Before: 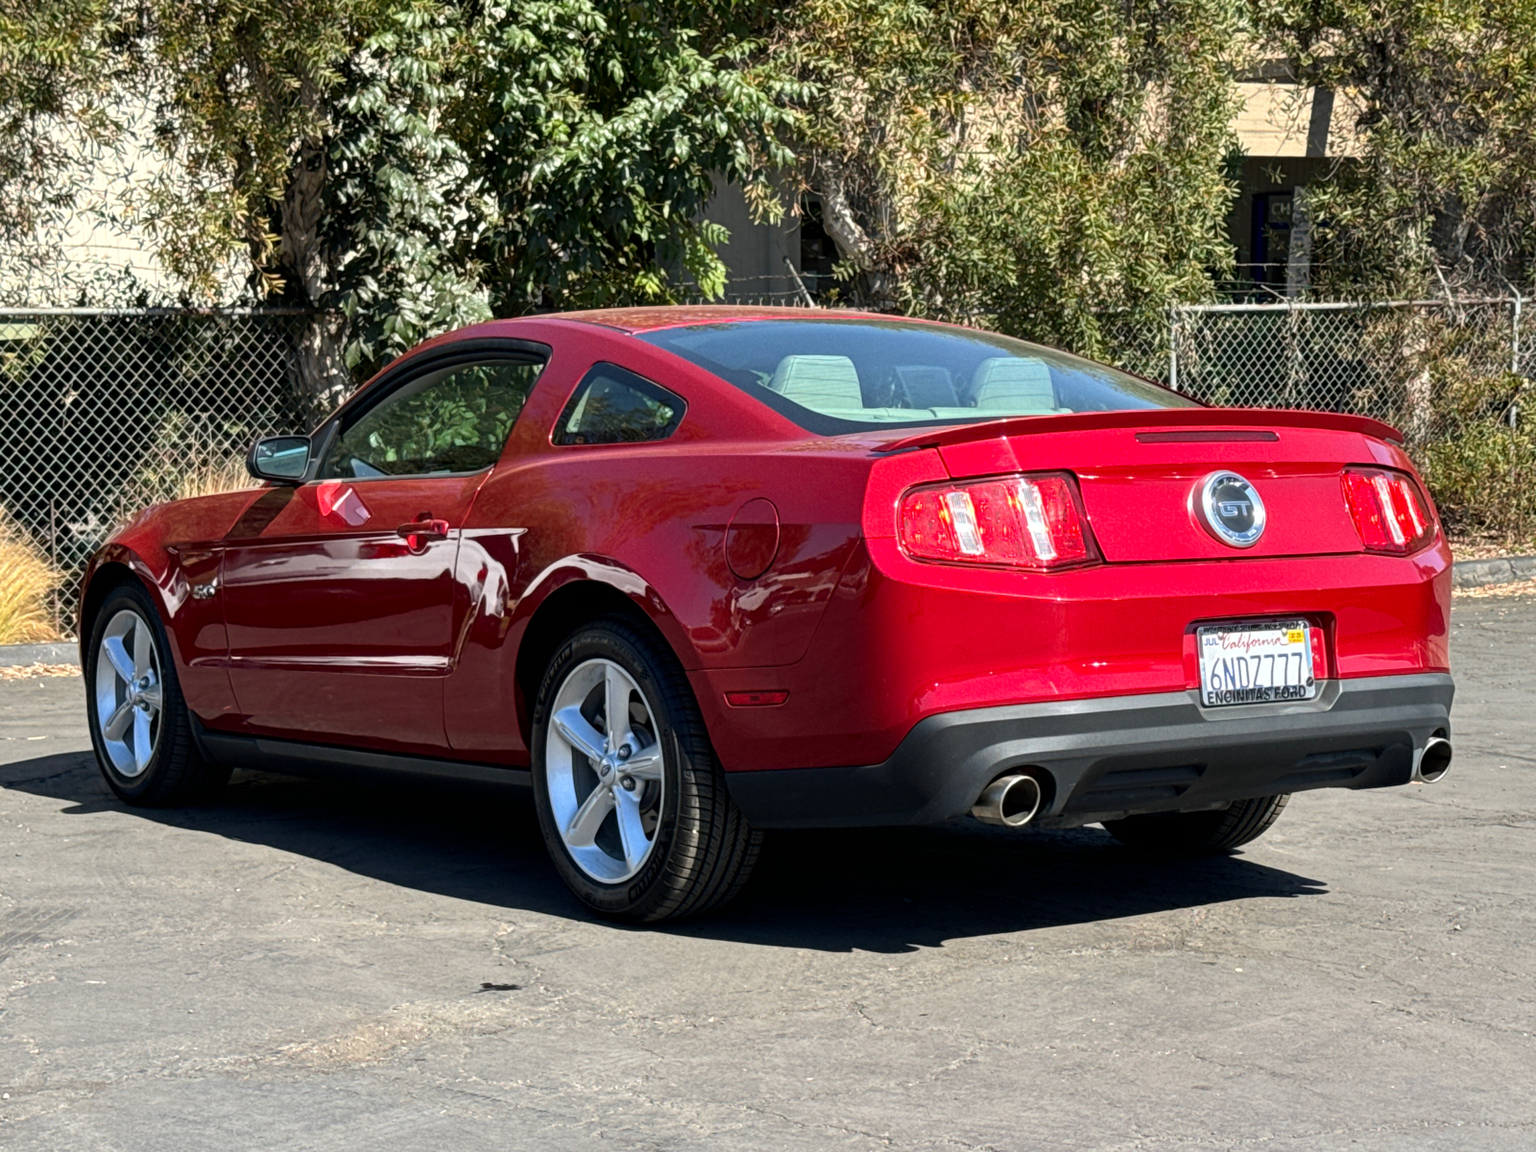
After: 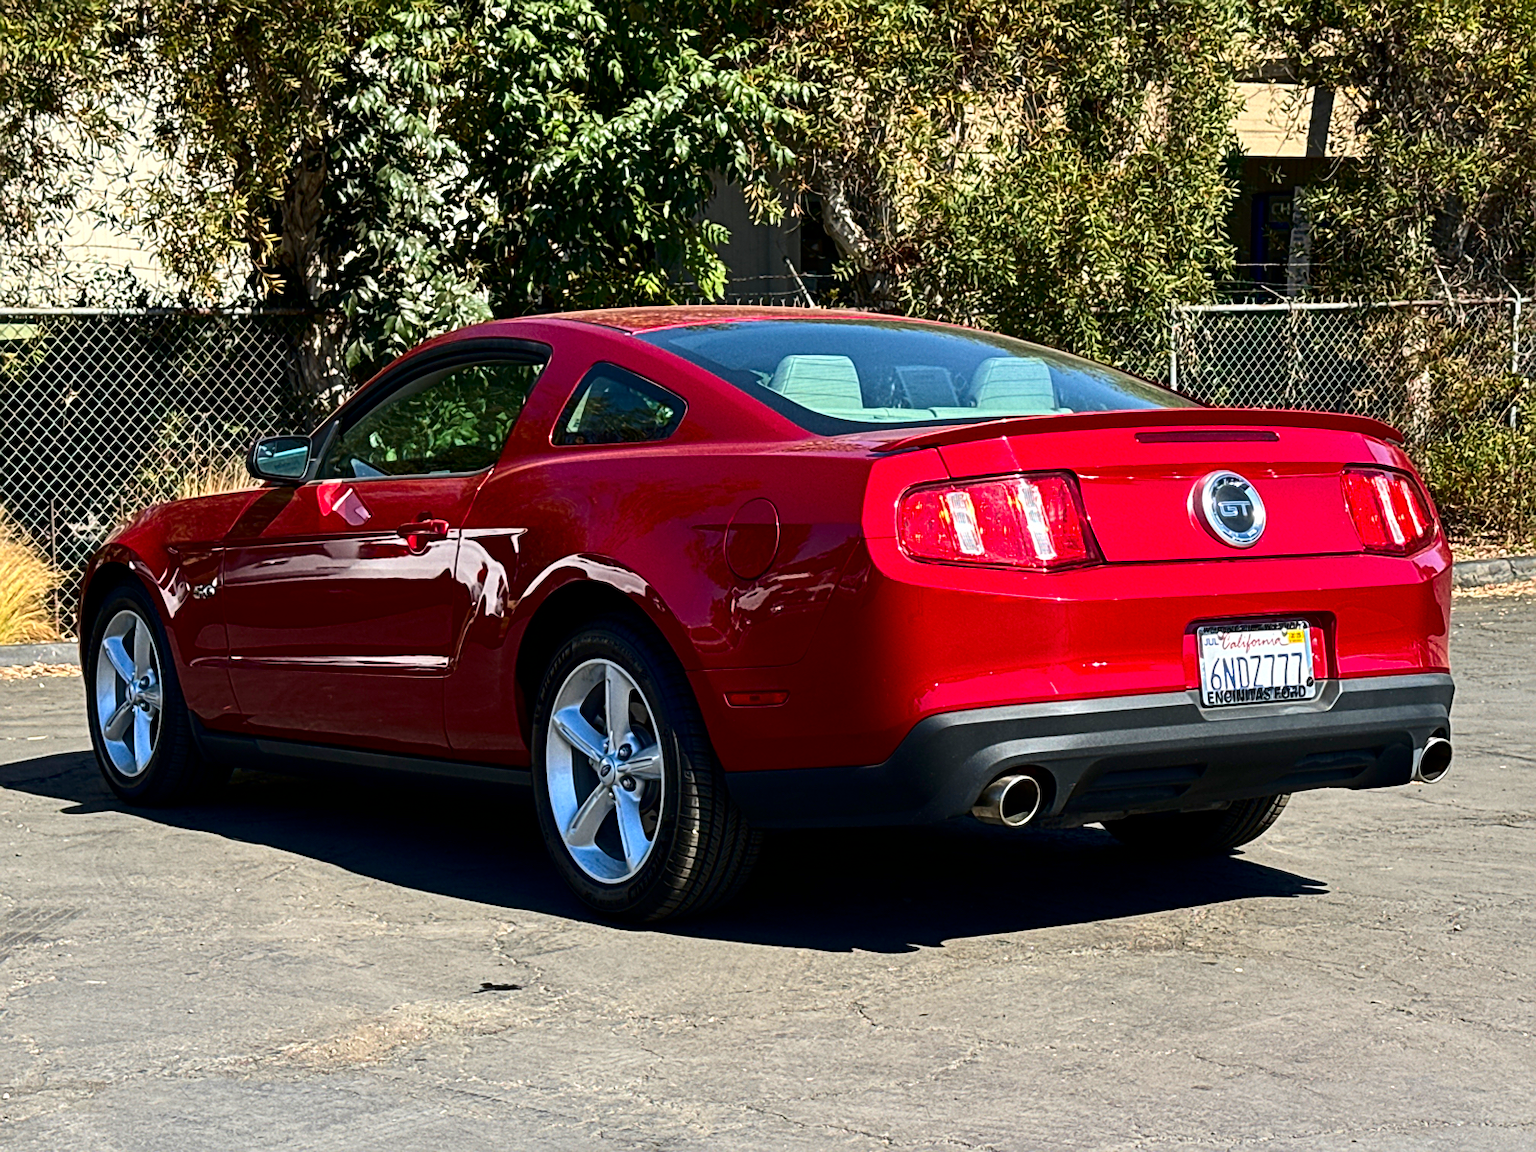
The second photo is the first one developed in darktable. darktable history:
velvia: strength 15%
sharpen: on, module defaults
contrast brightness saturation: contrast 0.19, brightness -0.11, saturation 0.21
